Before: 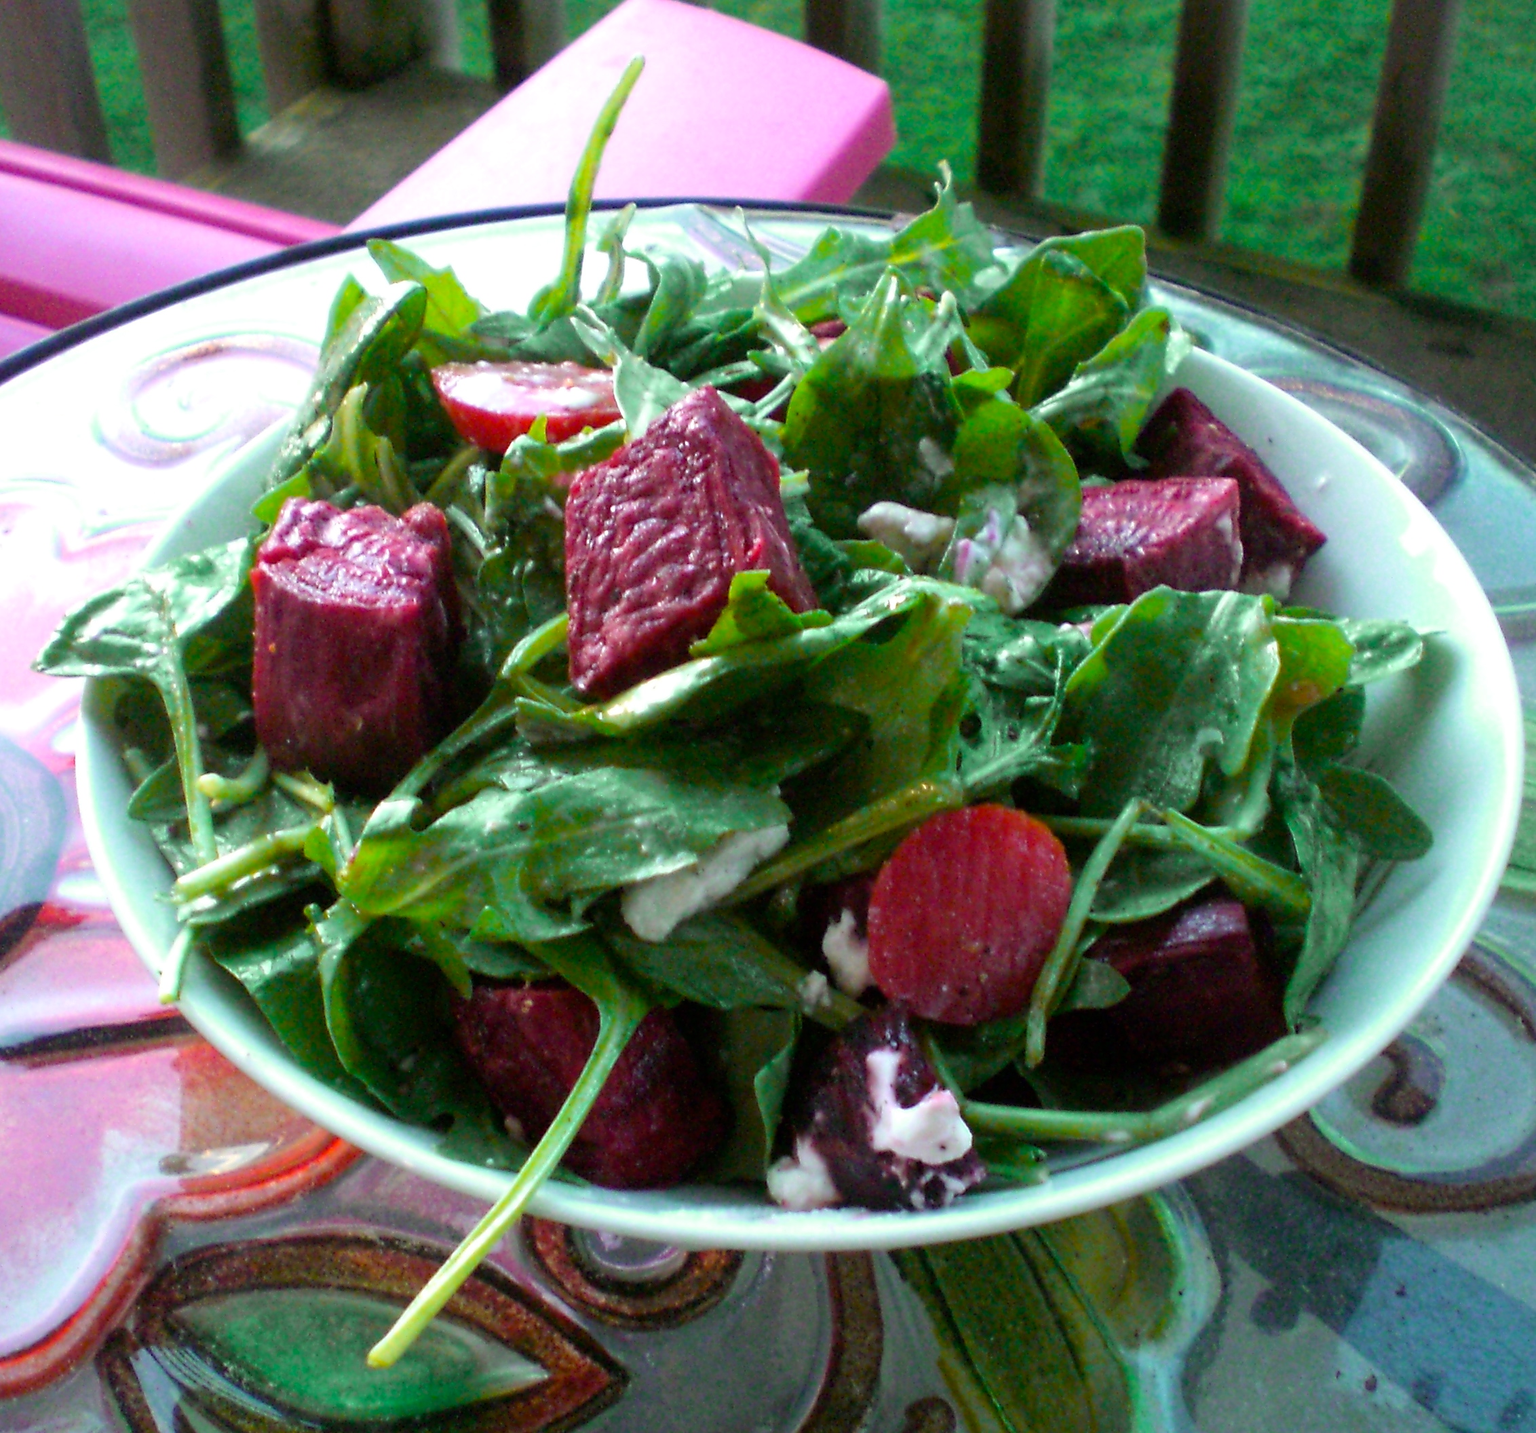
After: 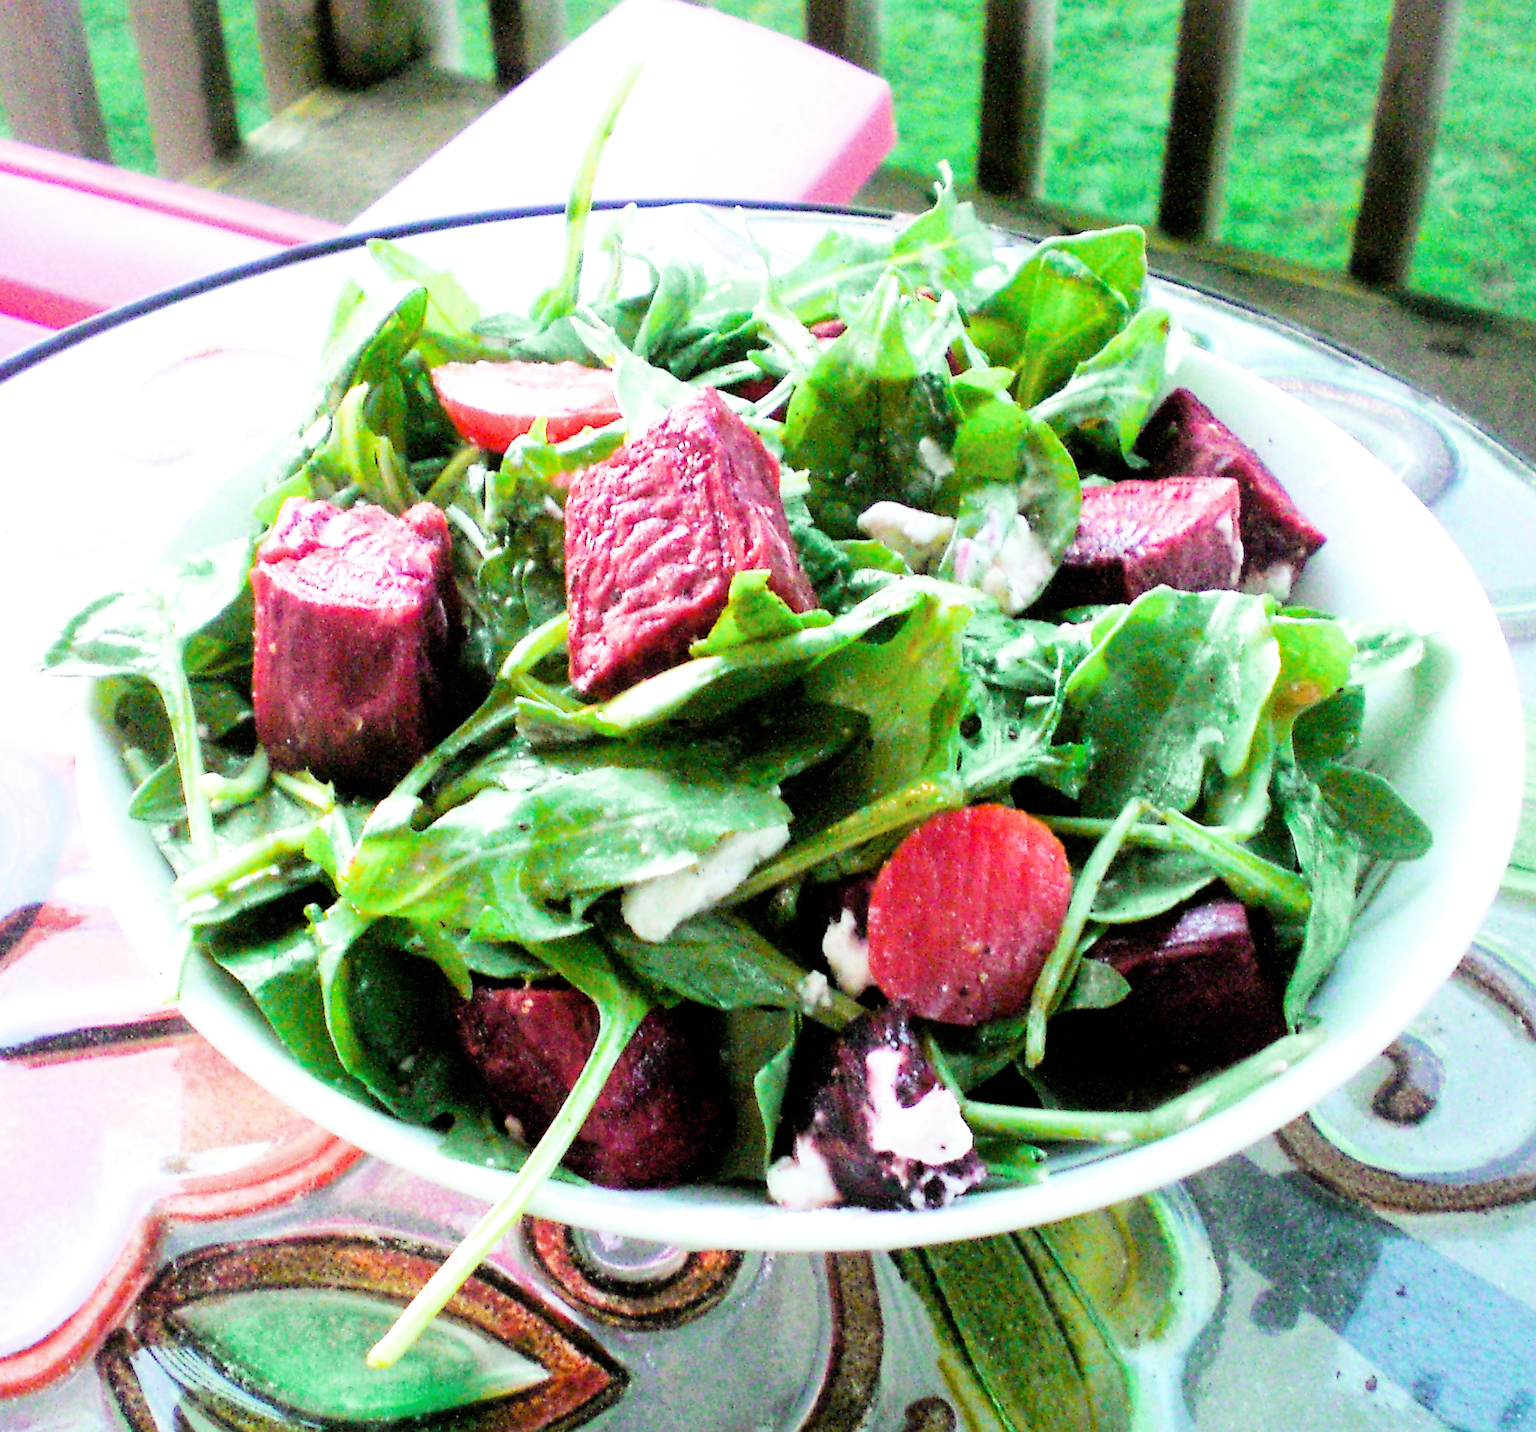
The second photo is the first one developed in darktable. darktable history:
sharpen: on, module defaults
exposure: black level correction 0, exposure 2 EV, compensate highlight preservation false
shadows and highlights: shadows 25, highlights -25
filmic rgb: black relative exposure -5 EV, hardness 2.88, contrast 1.4, highlights saturation mix -30%
